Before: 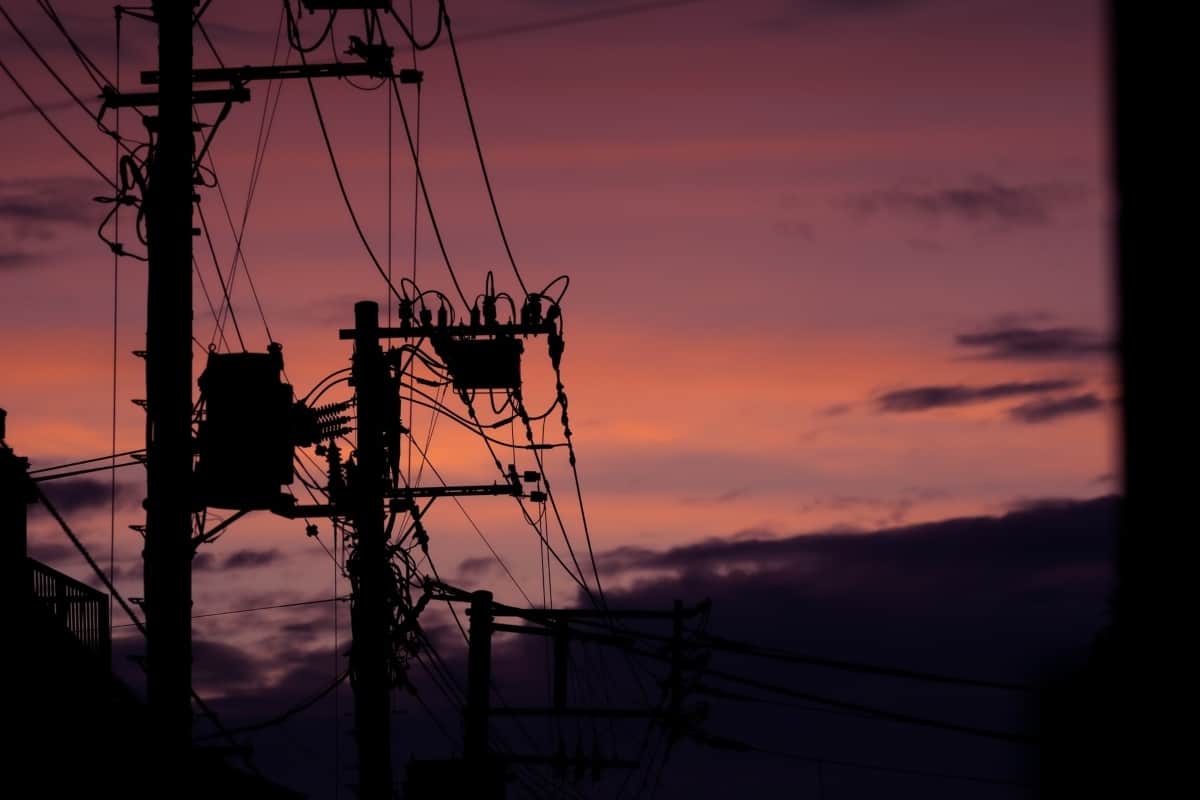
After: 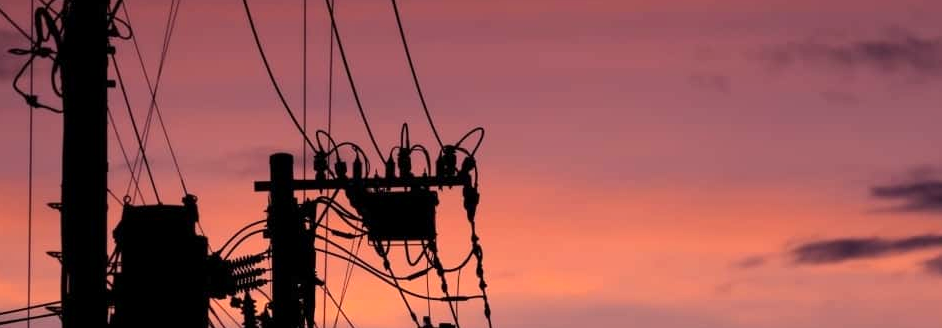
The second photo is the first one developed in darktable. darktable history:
shadows and highlights: shadows 20.98, highlights -37.24, soften with gaussian
exposure: exposure 0.559 EV, compensate highlight preservation false
crop: left 7.145%, top 18.544%, right 14.355%, bottom 40.436%
